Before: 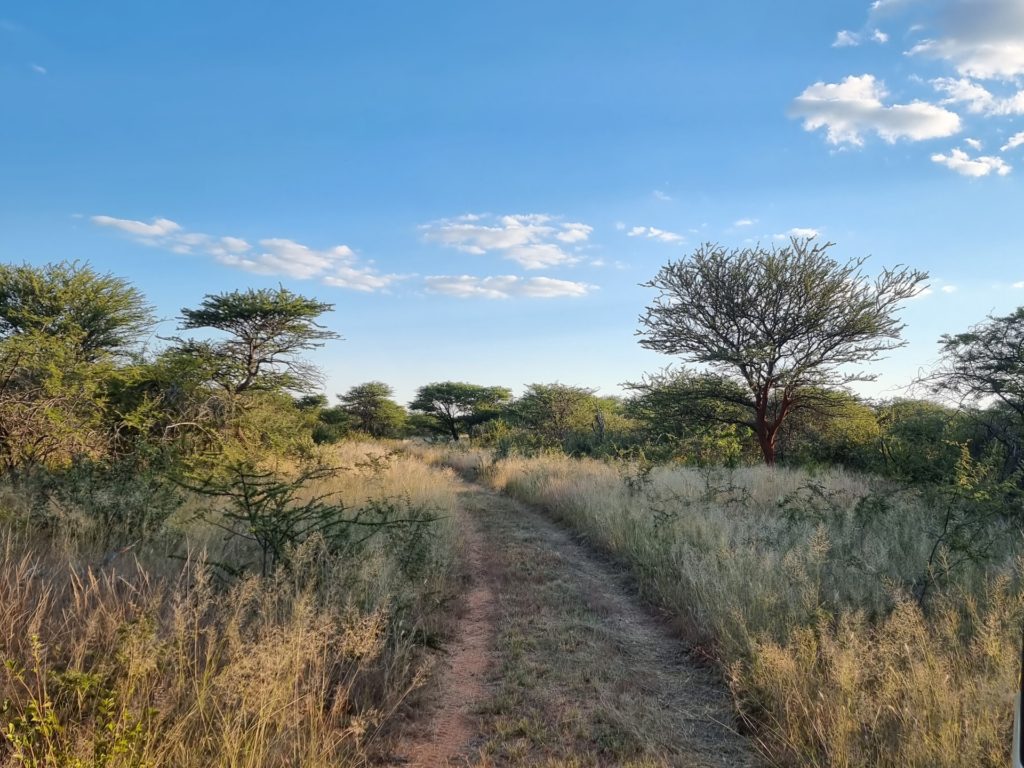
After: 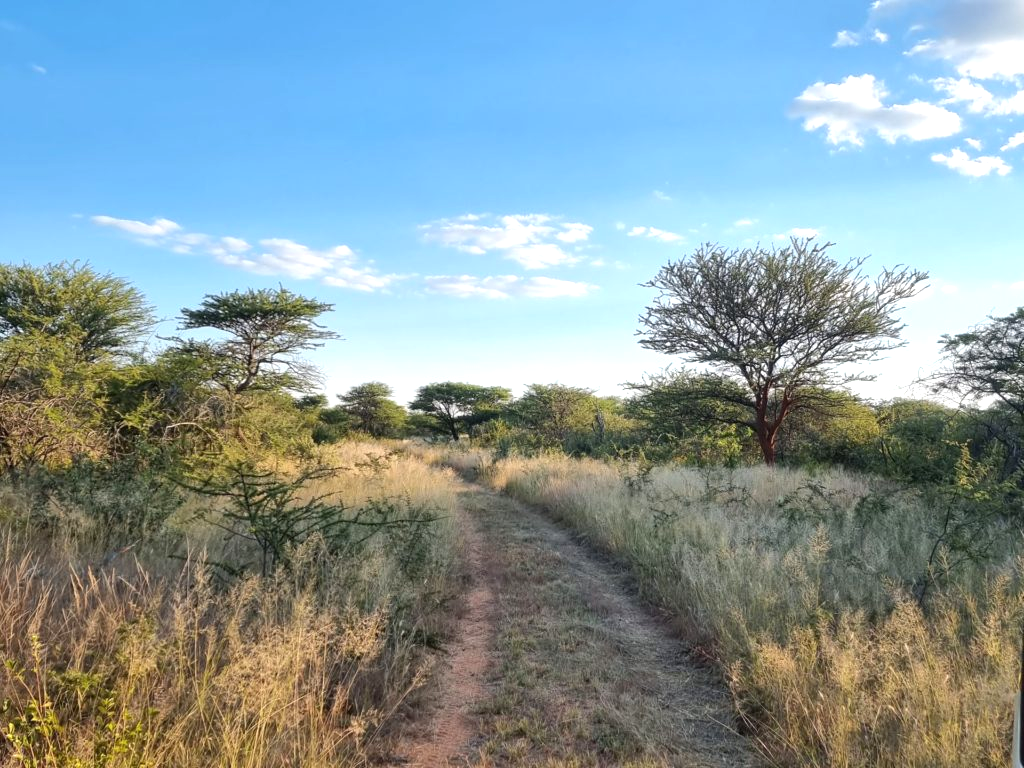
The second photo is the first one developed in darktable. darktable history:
exposure: exposure 0.509 EV, compensate highlight preservation false
